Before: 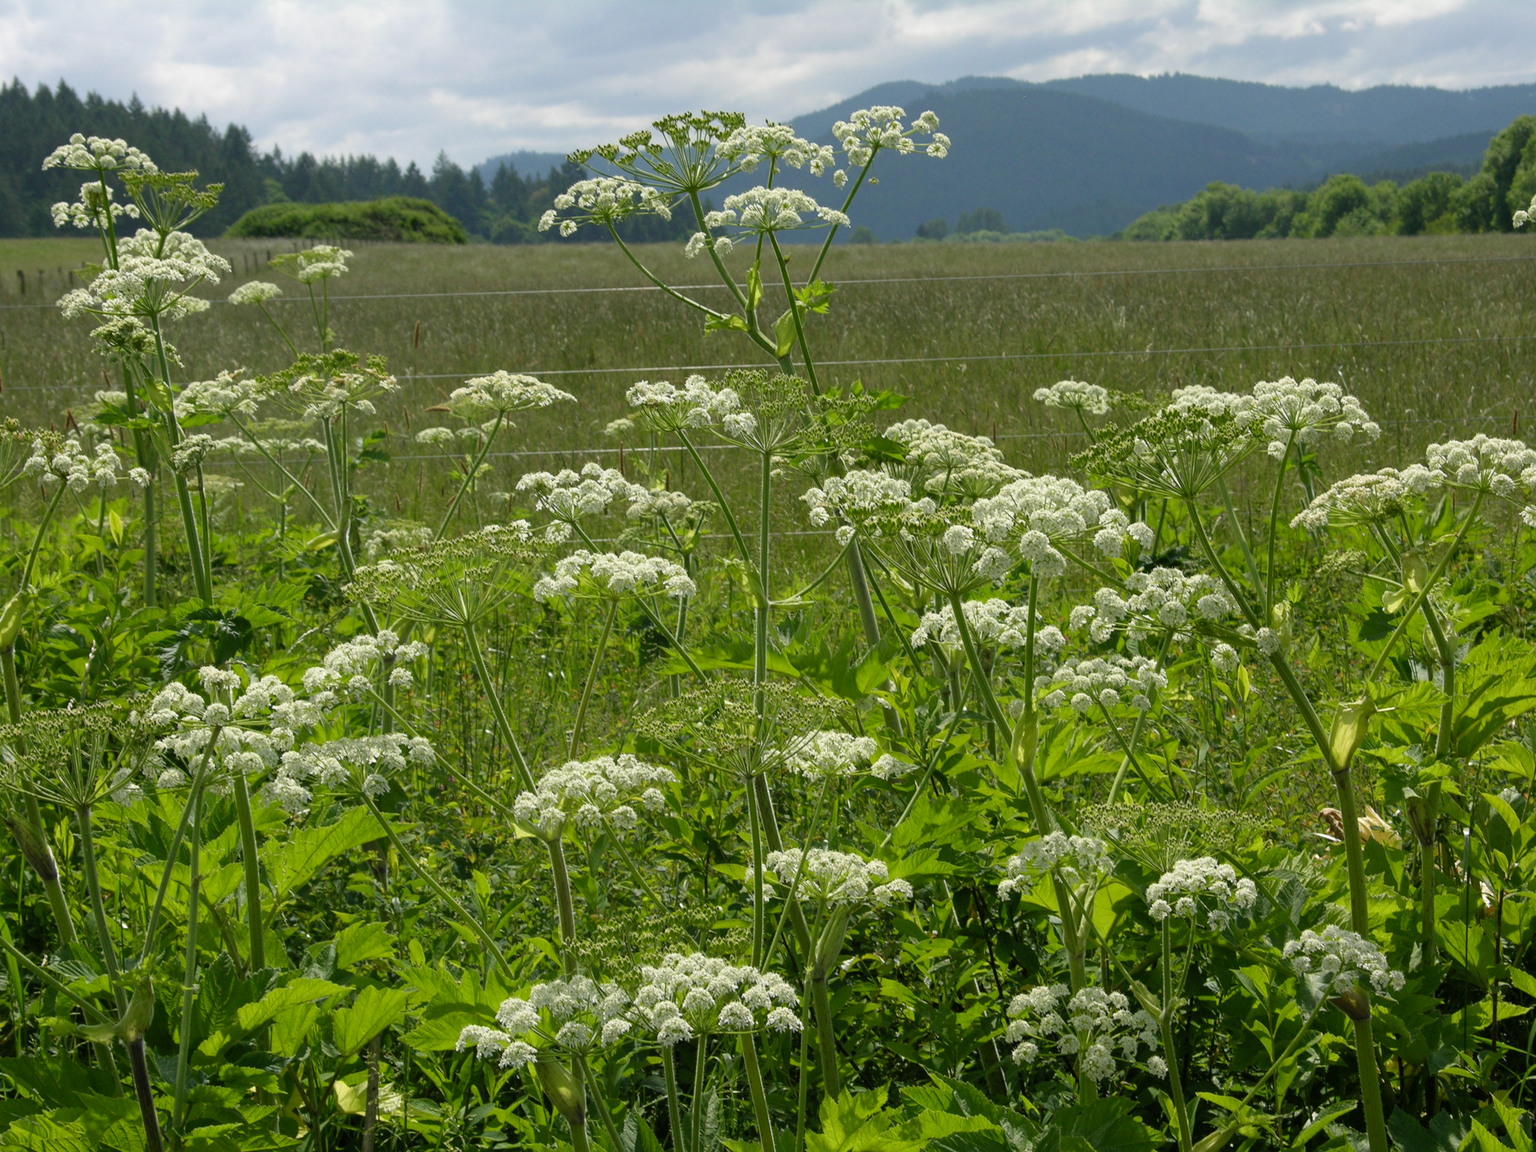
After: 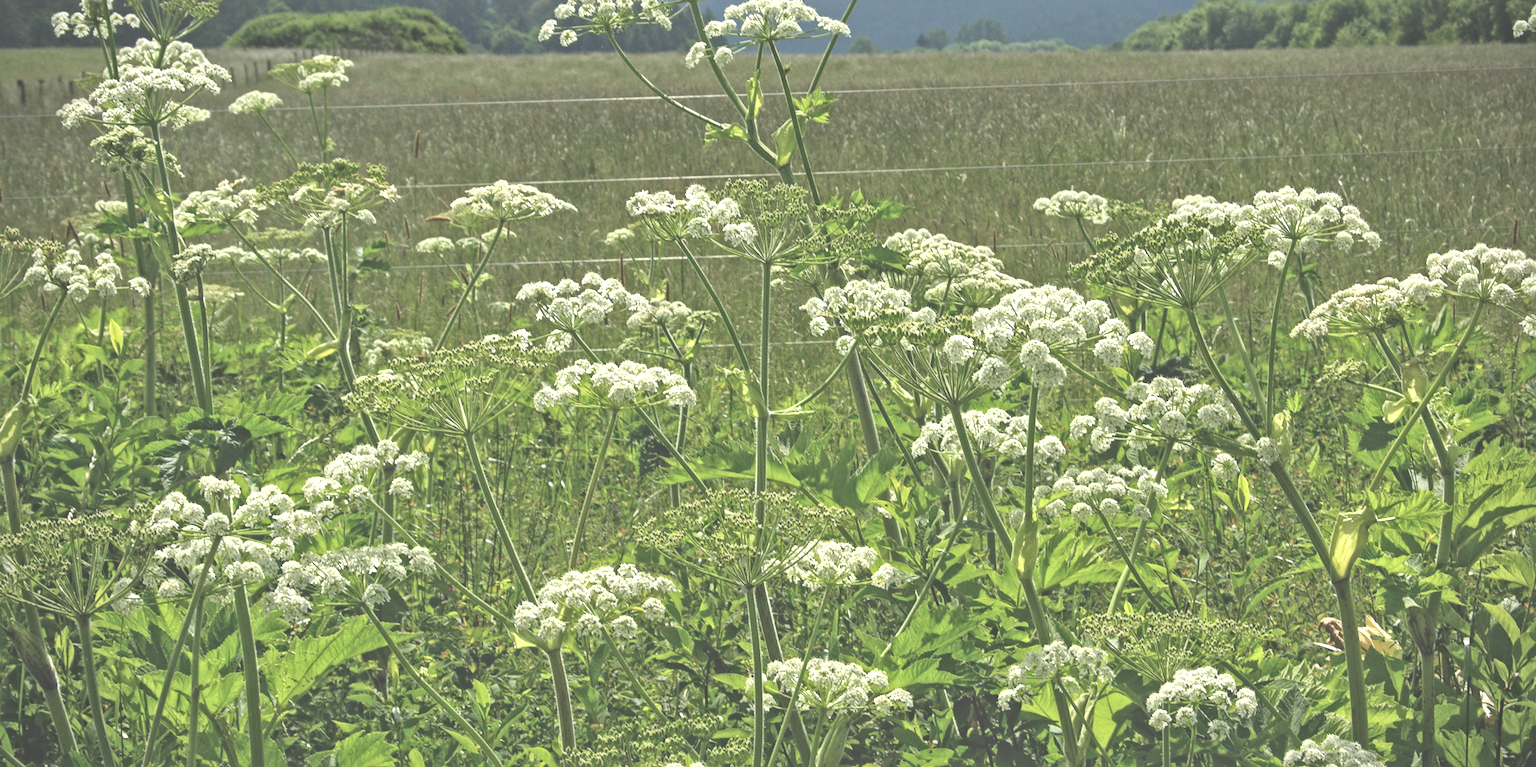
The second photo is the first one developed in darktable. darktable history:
local contrast: mode bilateral grid, contrast 21, coarseness 19, detail 164%, midtone range 0.2
vignetting: fall-off start 88.34%, fall-off radius 44.53%, brightness -0.396, saturation -0.305, width/height ratio 1.165
crop: top 16.576%, bottom 16.77%
exposure: black level correction -0.07, exposure 0.502 EV, compensate highlight preservation false
